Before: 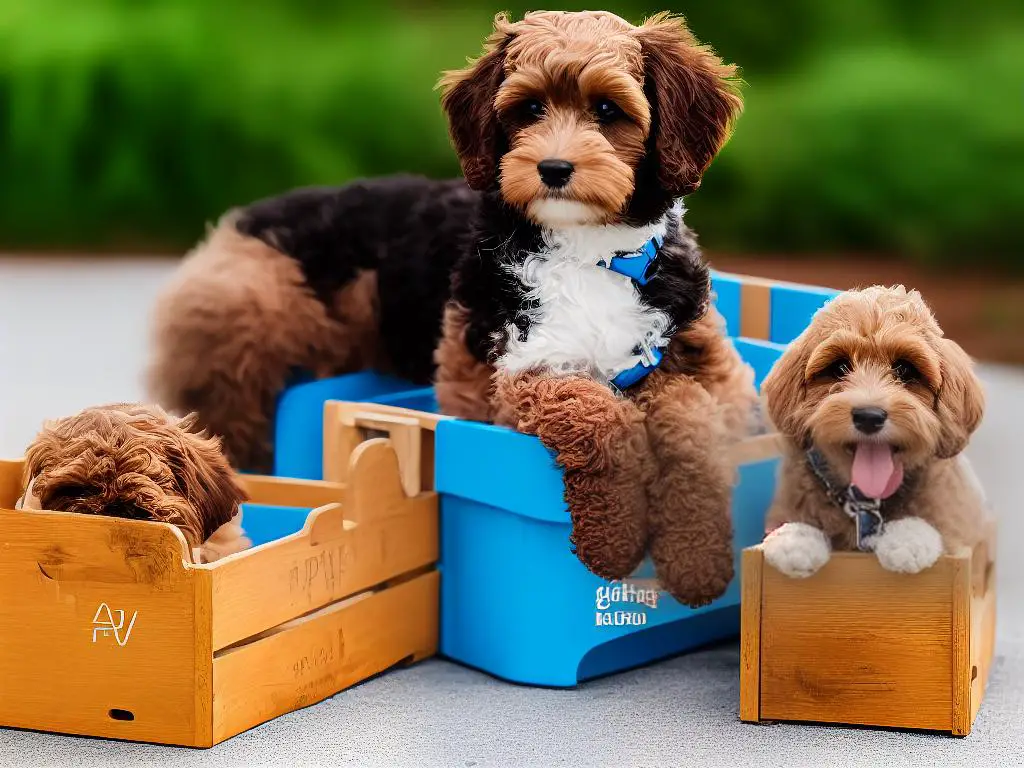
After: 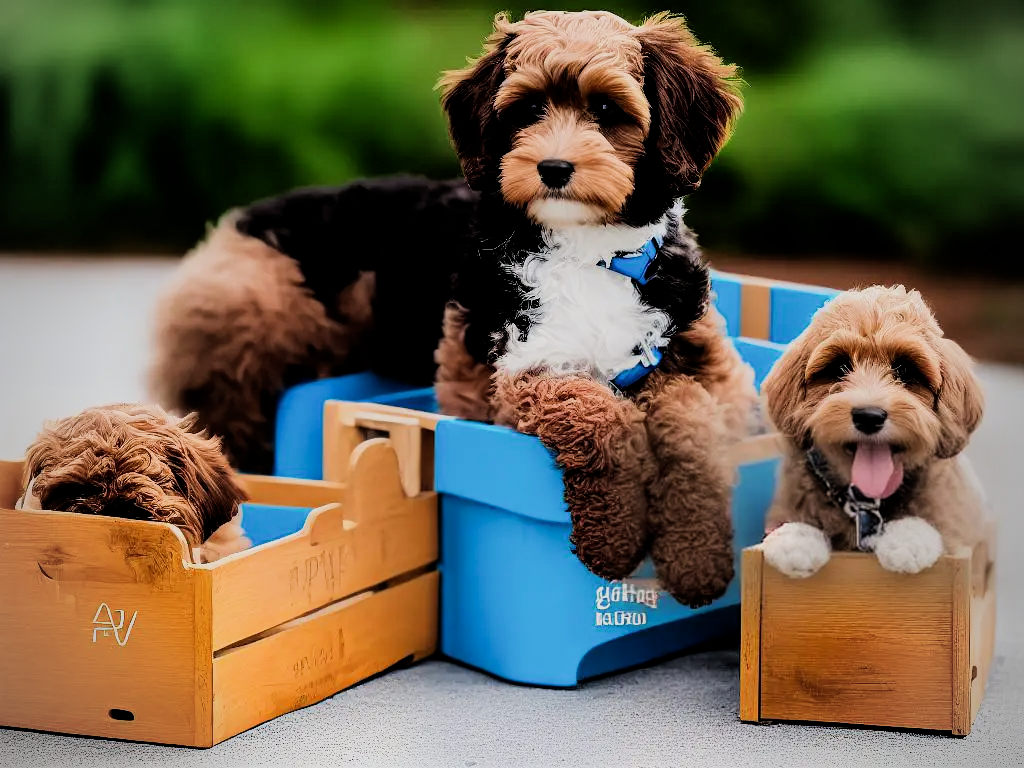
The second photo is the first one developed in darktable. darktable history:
local contrast: mode bilateral grid, contrast 15, coarseness 36, detail 105%, midtone range 0.2
vignetting: on, module defaults
filmic rgb: black relative exposure -5 EV, hardness 2.88, contrast 1.3, highlights saturation mix -30%
